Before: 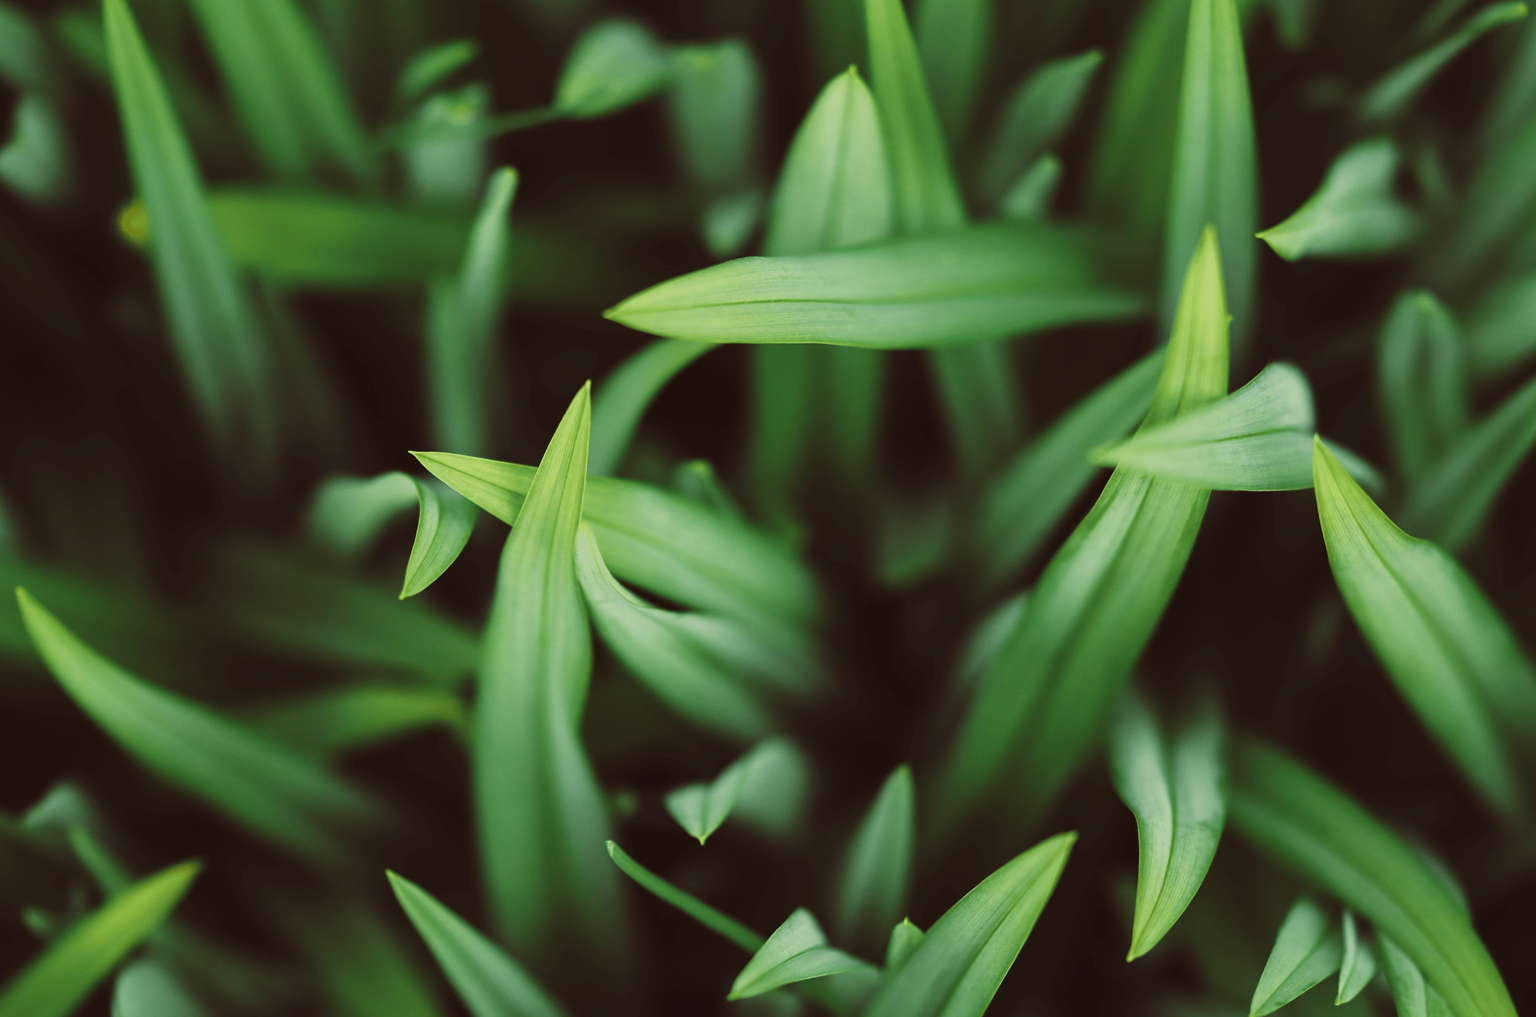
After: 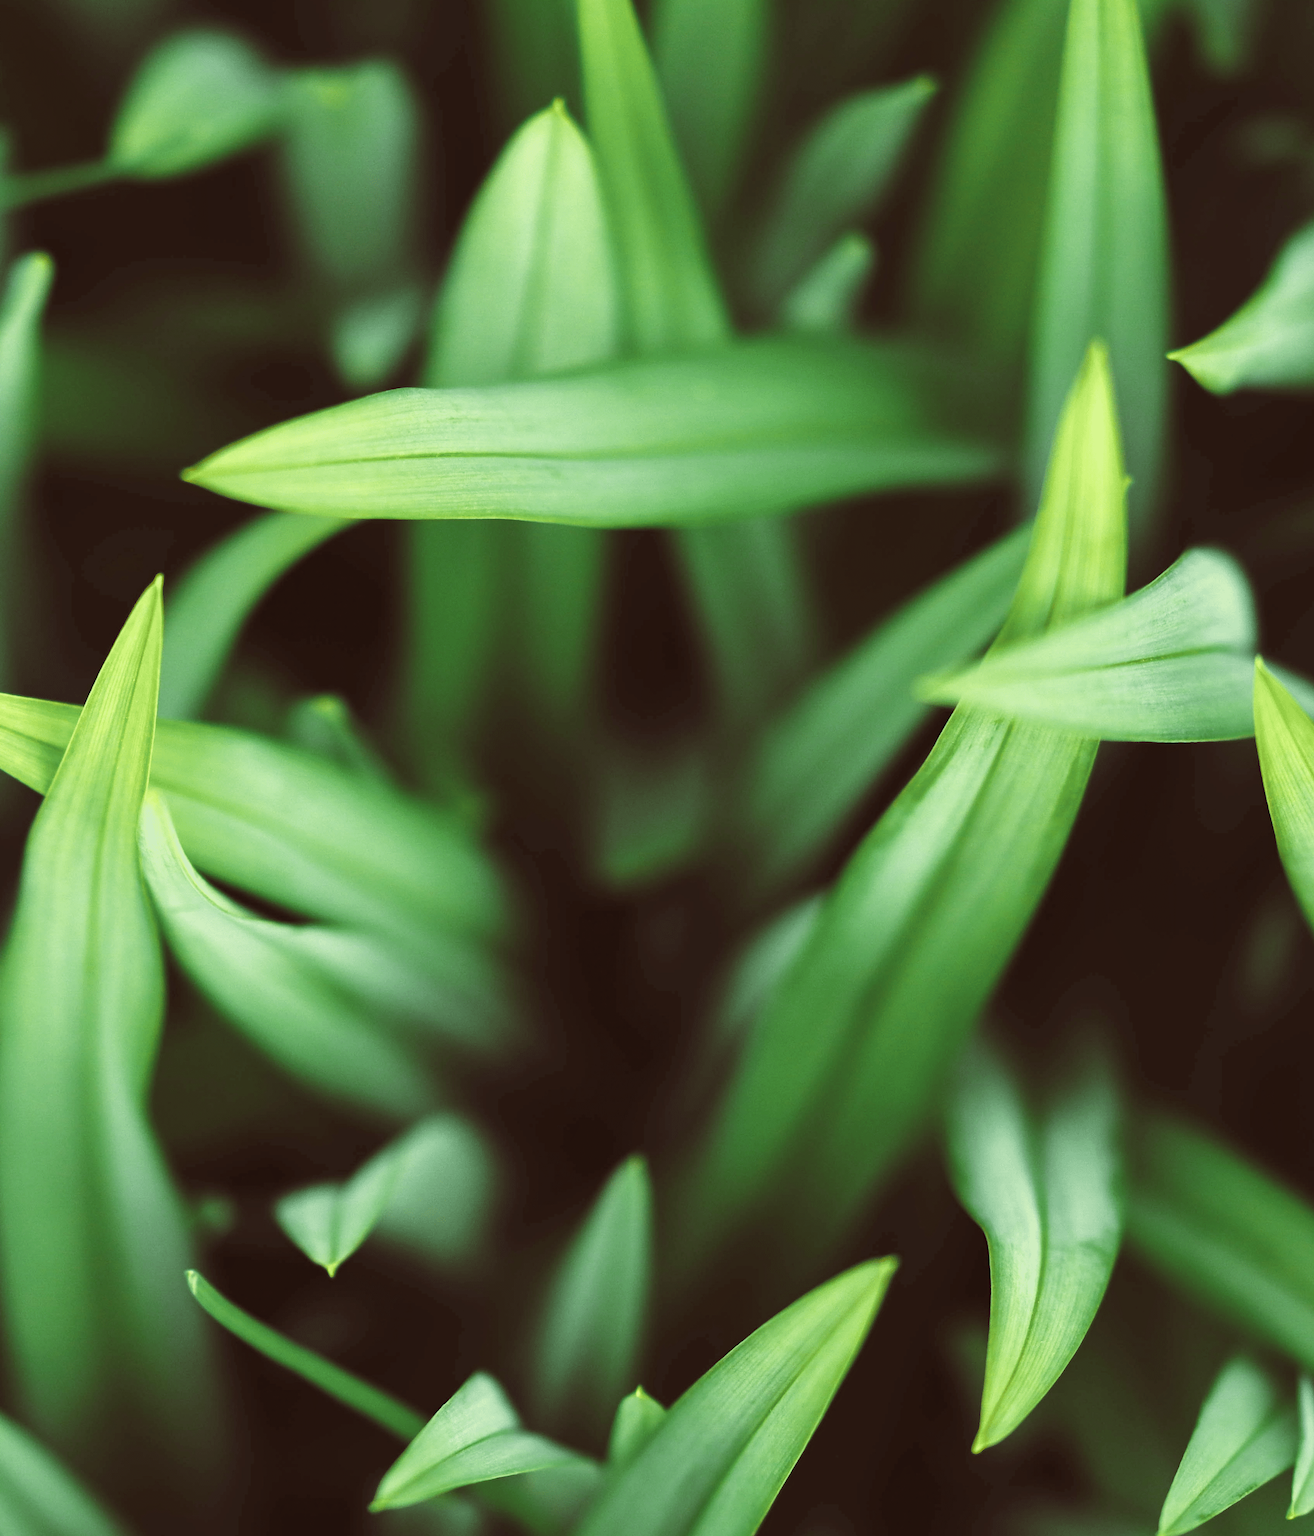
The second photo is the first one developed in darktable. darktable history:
exposure: black level correction 0.001, exposure 0.5 EV, compensate exposure bias true, compensate highlight preservation false
crop: left 31.458%, top 0%, right 11.876%
